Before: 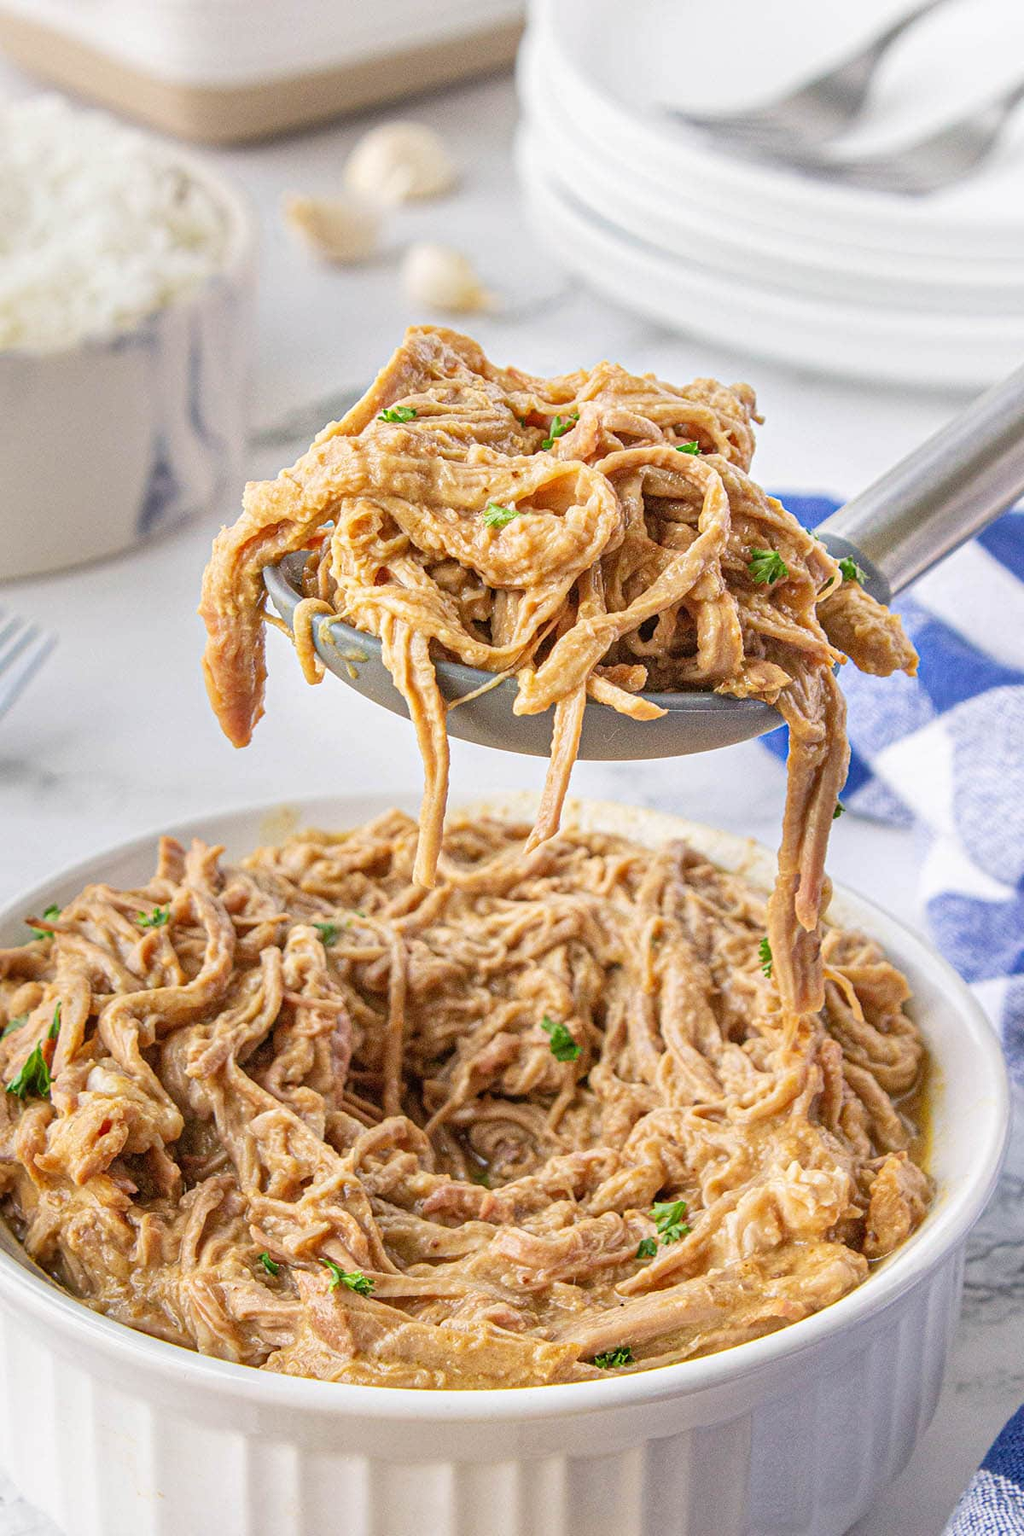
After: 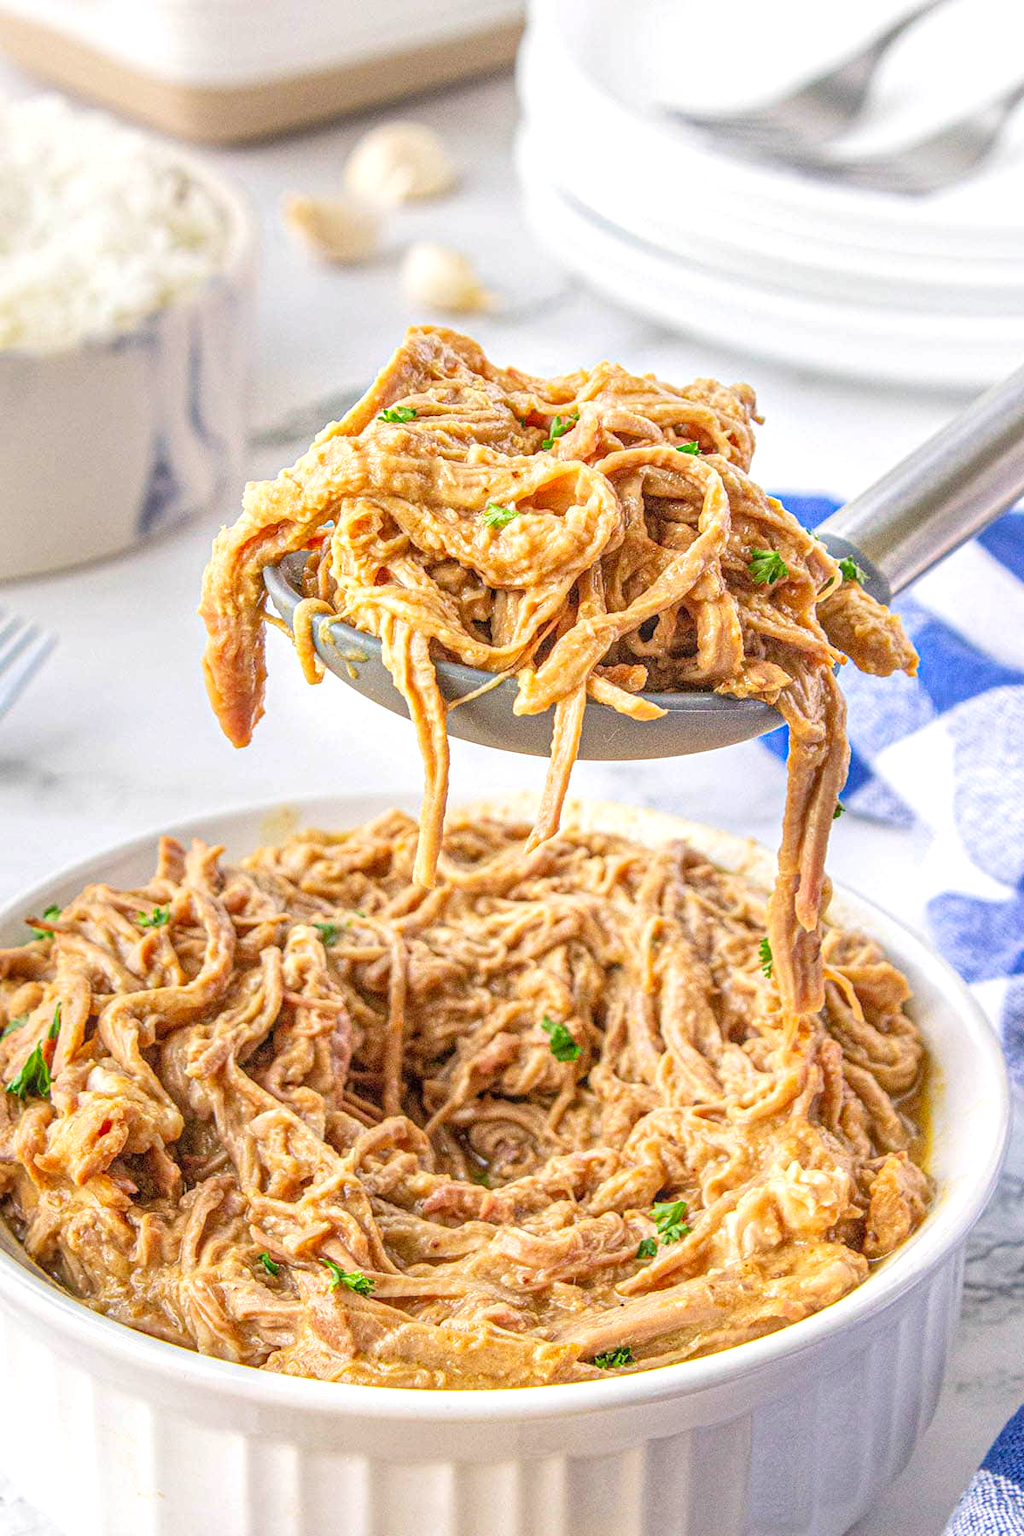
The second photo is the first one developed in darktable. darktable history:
contrast brightness saturation: brightness 0.09, saturation 0.19
exposure: exposure 0.207 EV, compensate highlight preservation false
local contrast: highlights 0%, shadows 0%, detail 133%
